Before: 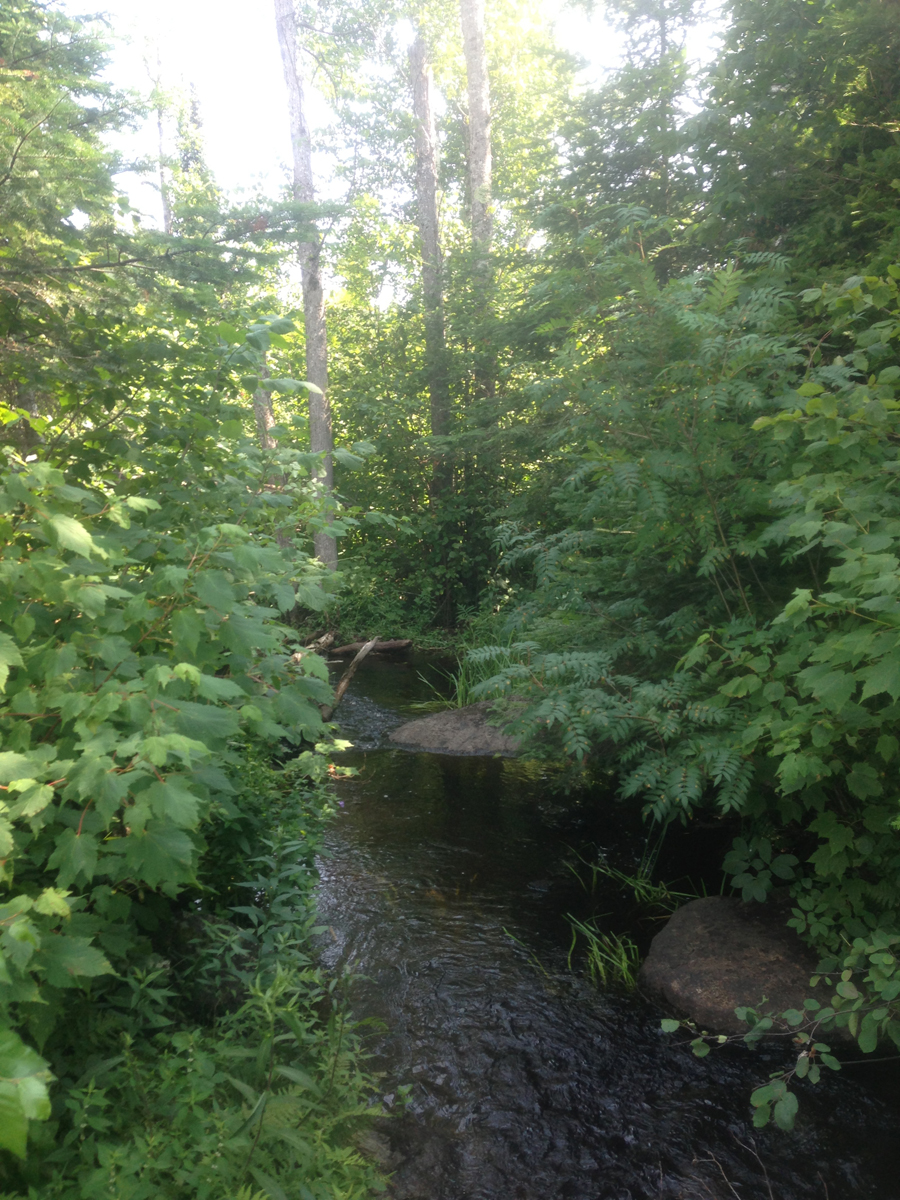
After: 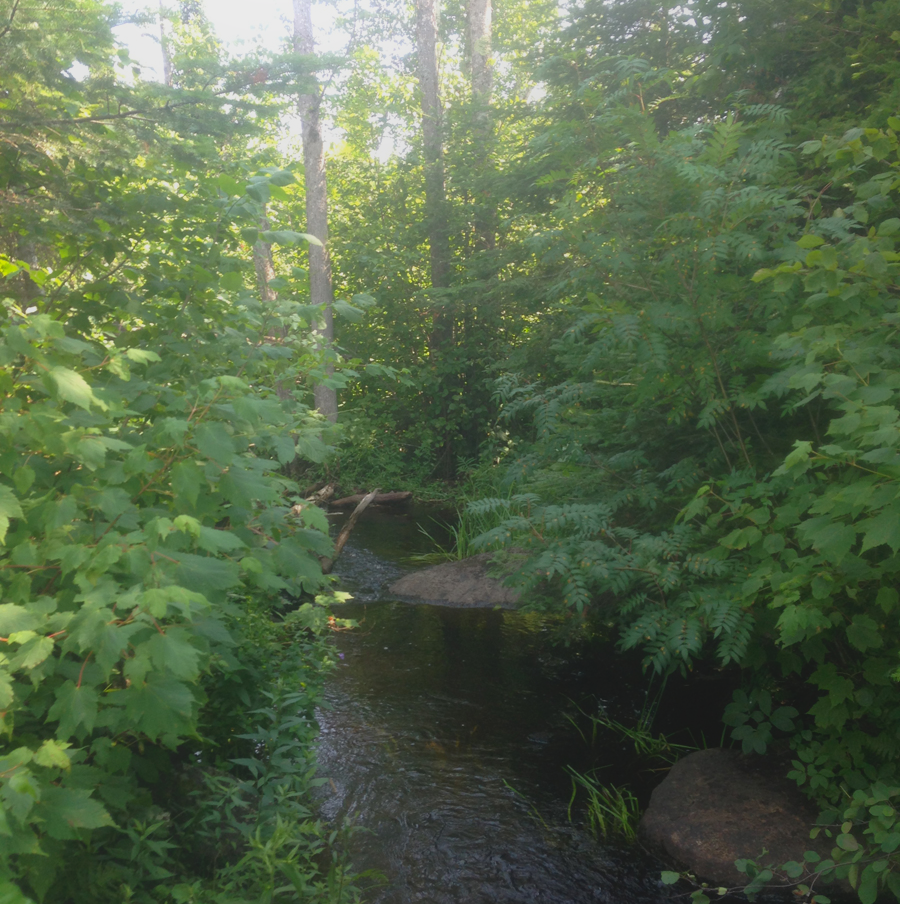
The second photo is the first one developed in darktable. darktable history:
local contrast: detail 72%
crop and rotate: top 12.364%, bottom 12.288%
